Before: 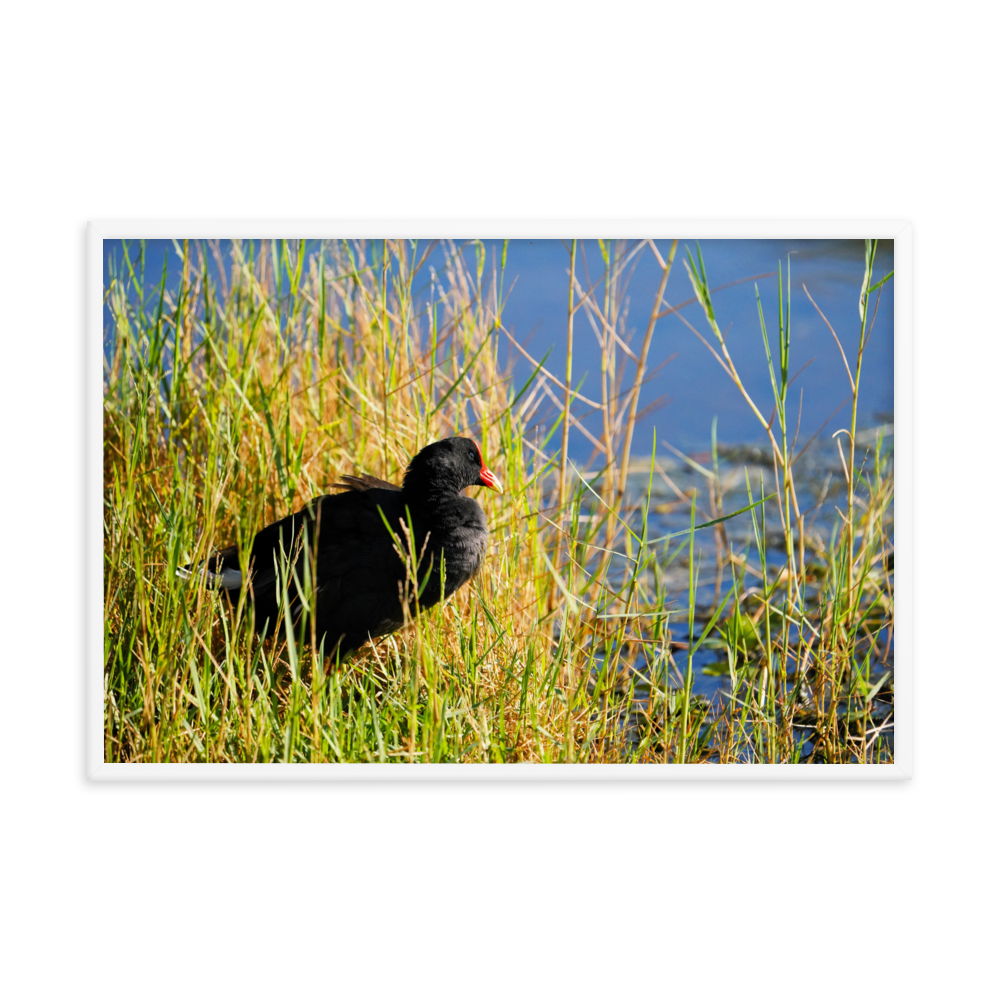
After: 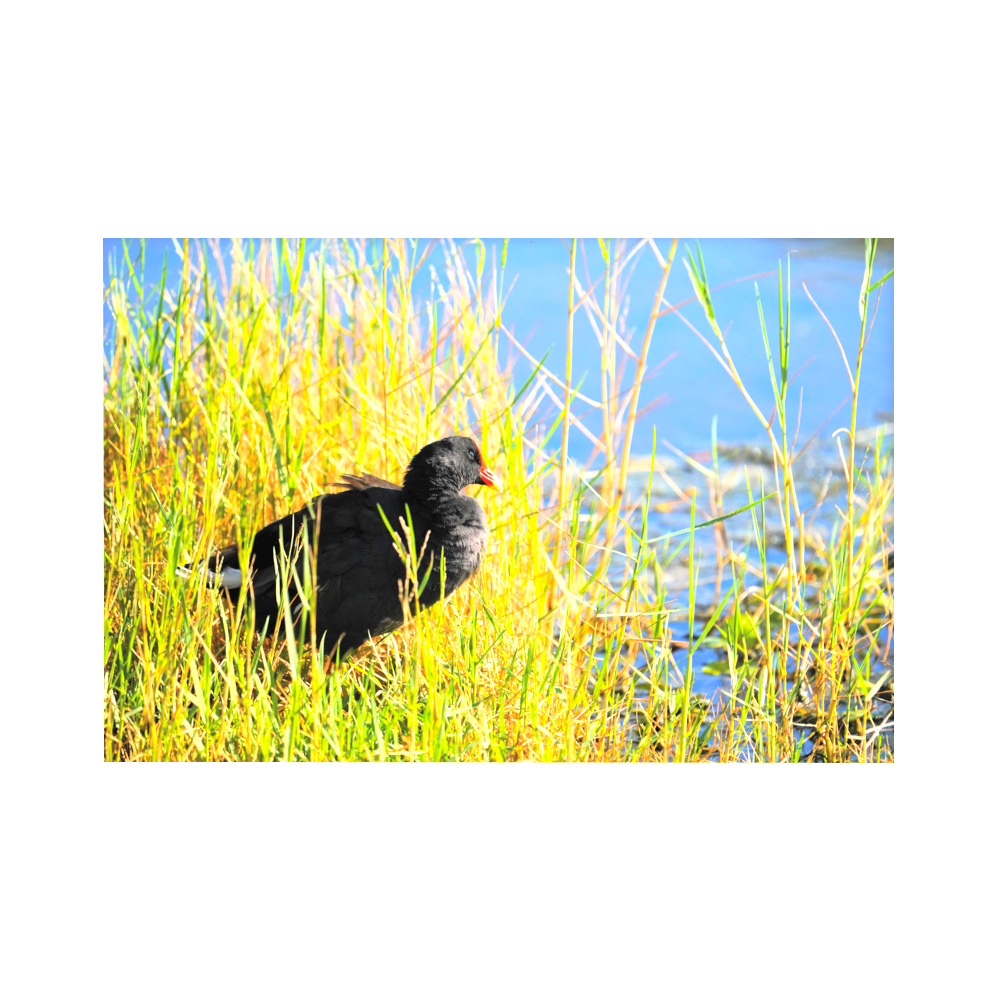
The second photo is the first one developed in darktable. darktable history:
contrast brightness saturation: contrast 0.099, brightness 0.308, saturation 0.135
exposure: black level correction 0, exposure 1.001 EV, compensate highlight preservation false
crop: top 0.136%, bottom 0.158%
